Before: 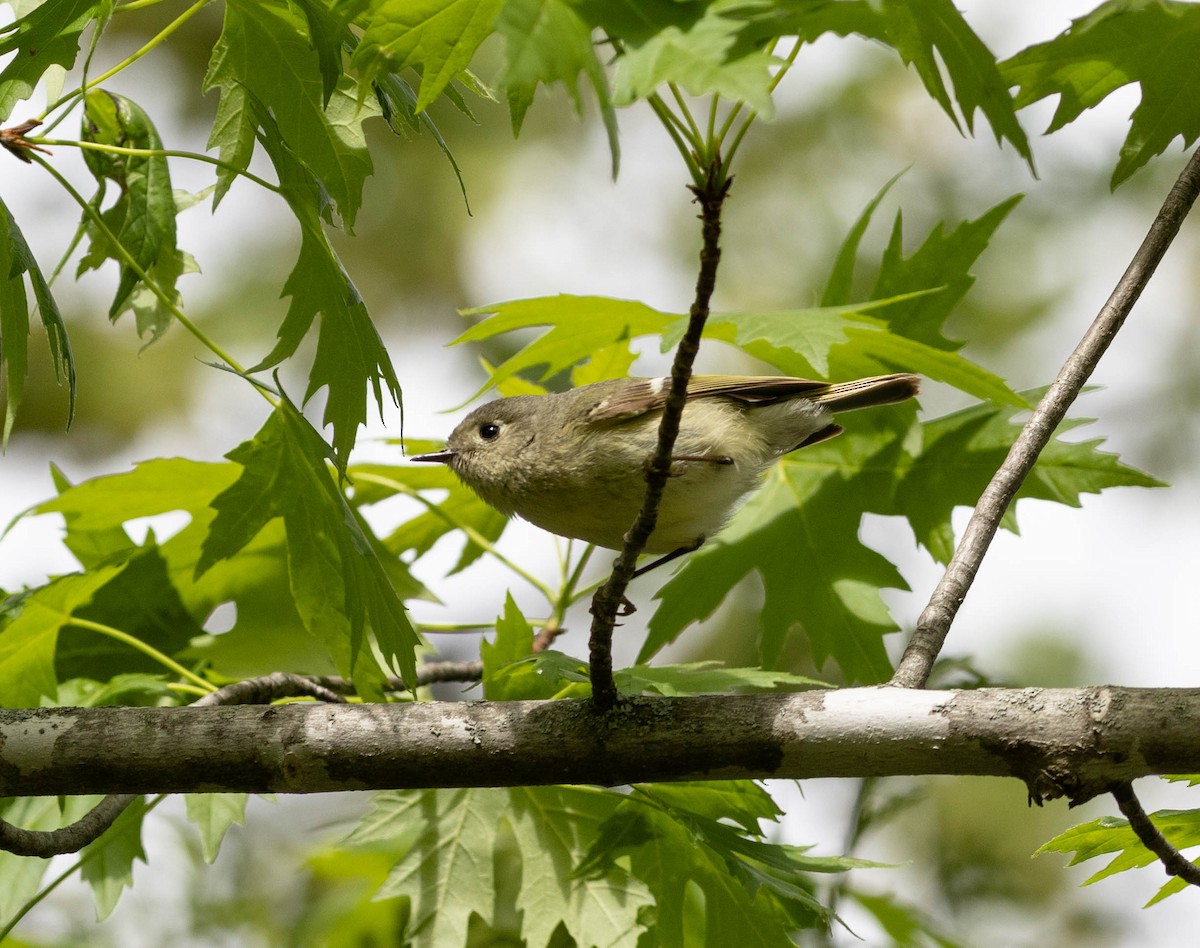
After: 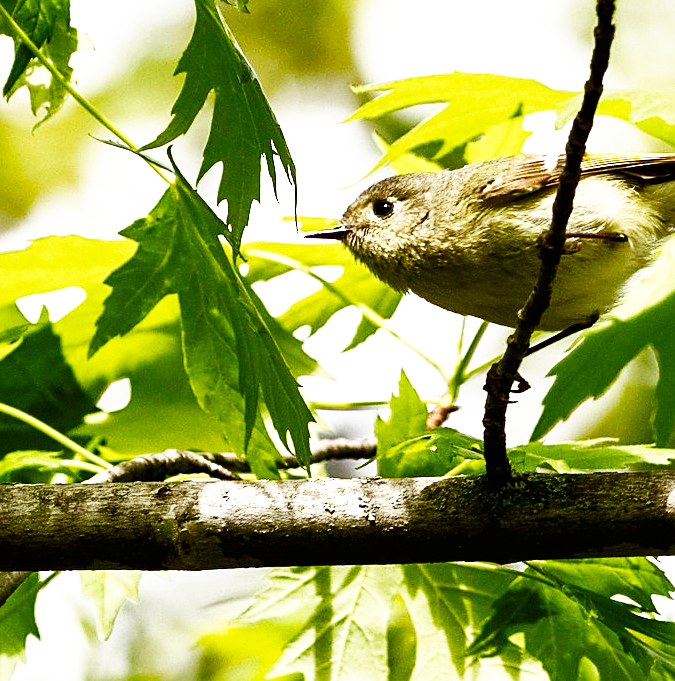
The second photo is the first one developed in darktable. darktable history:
base curve: curves: ch0 [(0, 0) (0.007, 0.004) (0.027, 0.03) (0.046, 0.07) (0.207, 0.54) (0.442, 0.872) (0.673, 0.972) (1, 1)], preserve colors none
shadows and highlights: shadows 37.09, highlights -28.02, soften with gaussian
contrast brightness saturation: brightness -0.085
color balance rgb: shadows lift › chroma 3.197%, shadows lift › hue 279.7°, global offset › hue 170.22°, linear chroma grading › global chroma 15.414%, perceptual saturation grading › global saturation 20%, perceptual saturation grading › highlights -49.132%, perceptual saturation grading › shadows 24.062%, perceptual brilliance grading › global brilliance 20.226%, perceptual brilliance grading › shadows -39.292%
crop: left 8.889%, top 23.575%, right 34.813%, bottom 4.492%
sharpen: on, module defaults
